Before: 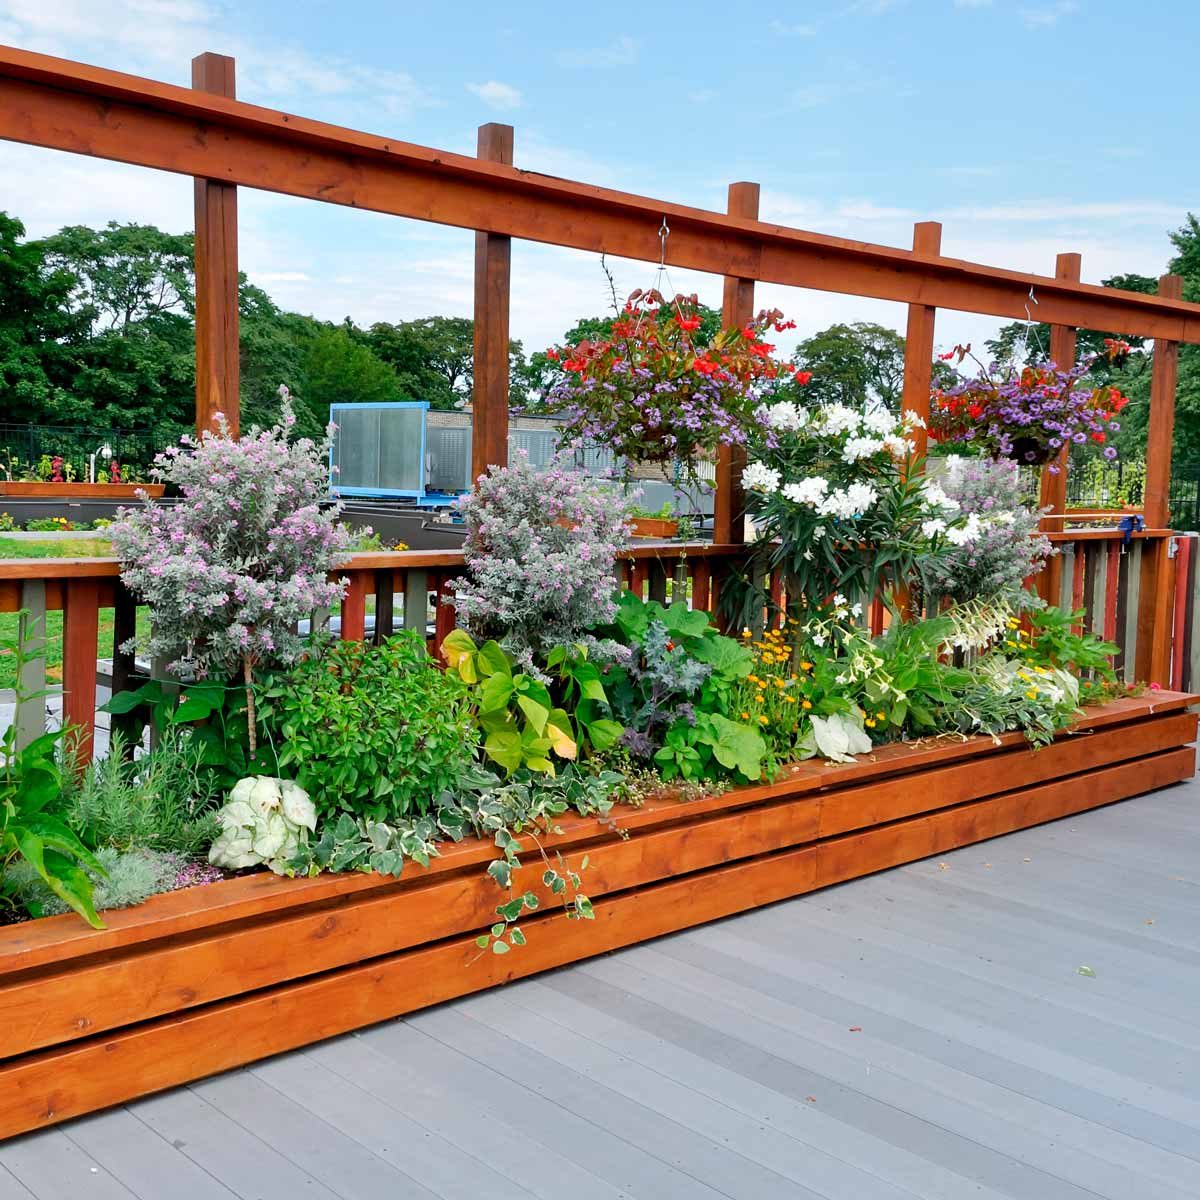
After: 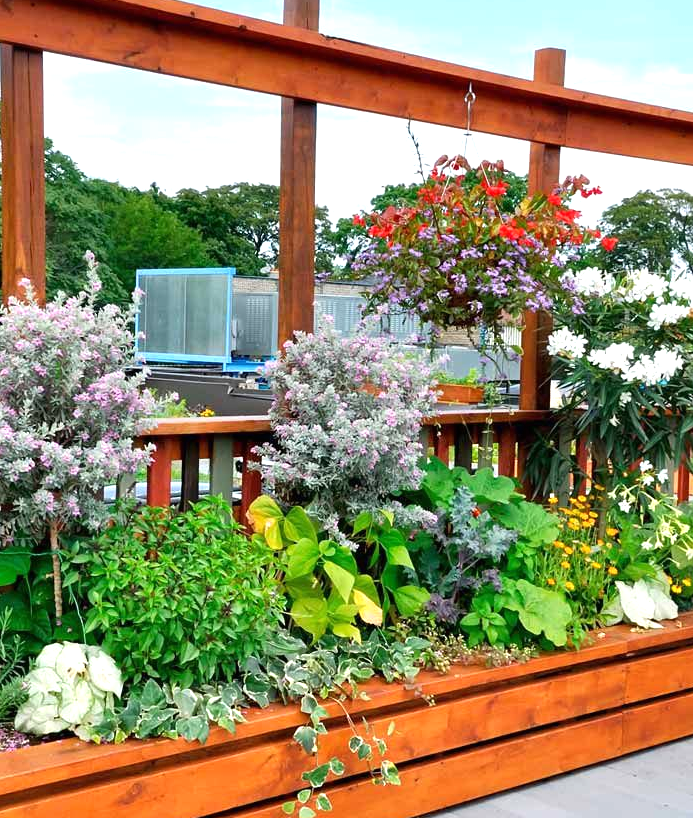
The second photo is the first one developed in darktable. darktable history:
exposure: black level correction 0, exposure 0.5 EV, compensate highlight preservation false
crop: left 16.202%, top 11.208%, right 26.045%, bottom 20.557%
tone equalizer: on, module defaults
